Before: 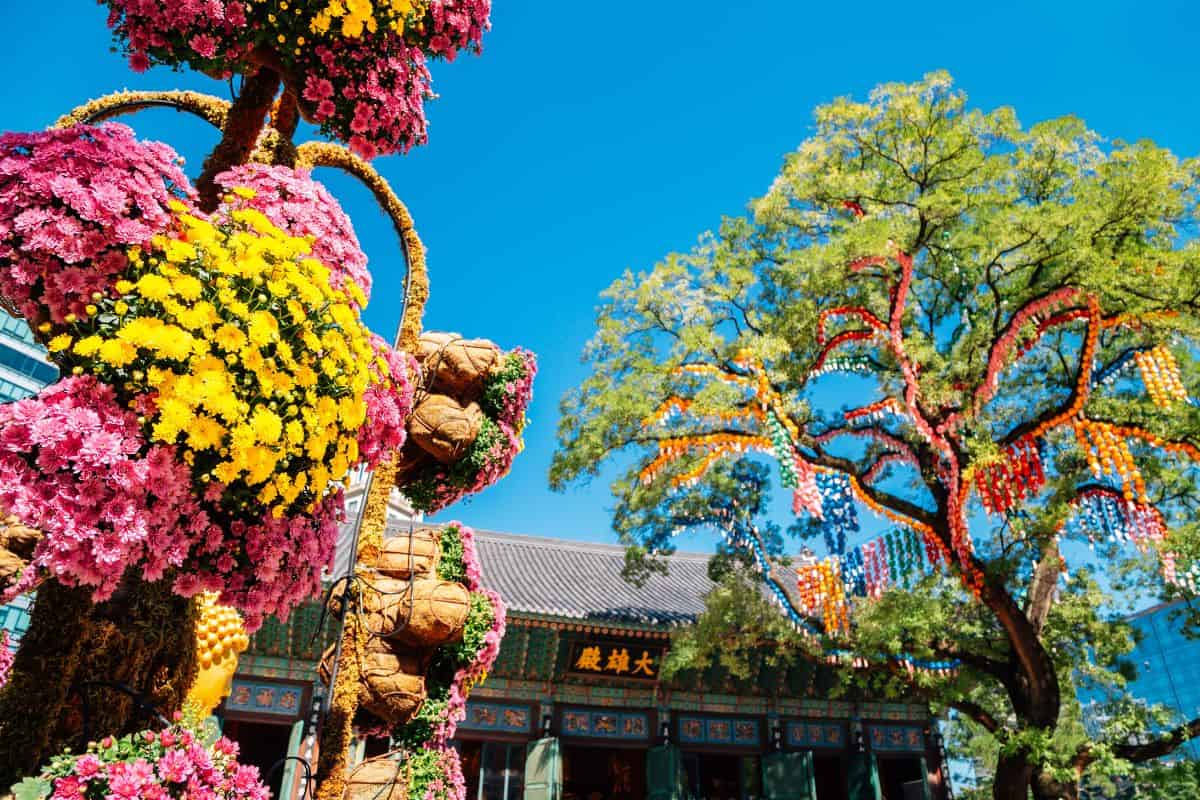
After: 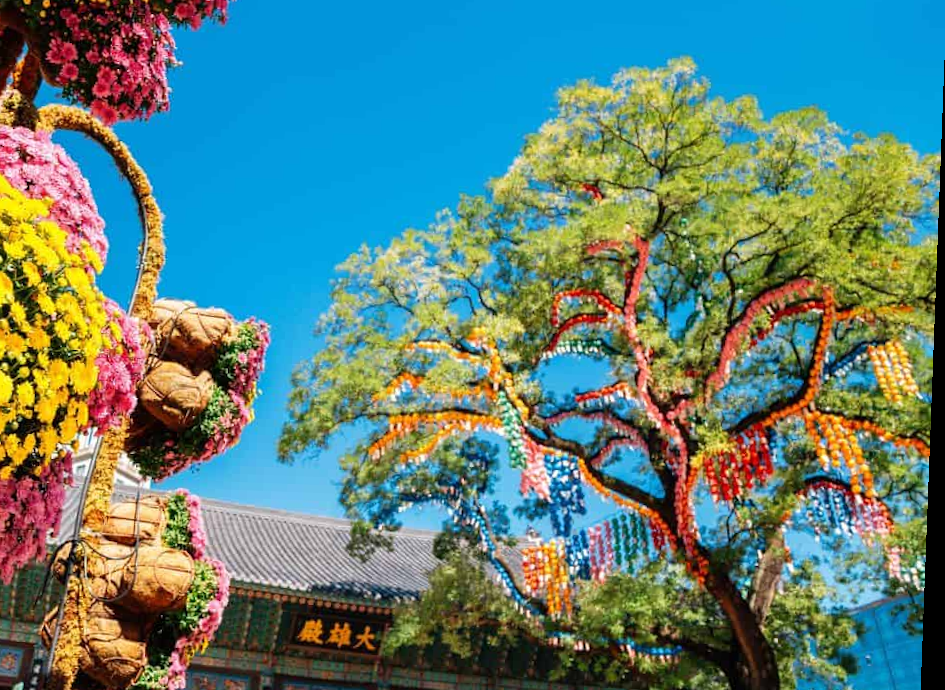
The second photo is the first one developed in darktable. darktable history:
rotate and perspective: rotation 2.17°, automatic cropping off
tone curve: color space Lab, linked channels, preserve colors none
crop: left 23.095%, top 5.827%, bottom 11.854%
